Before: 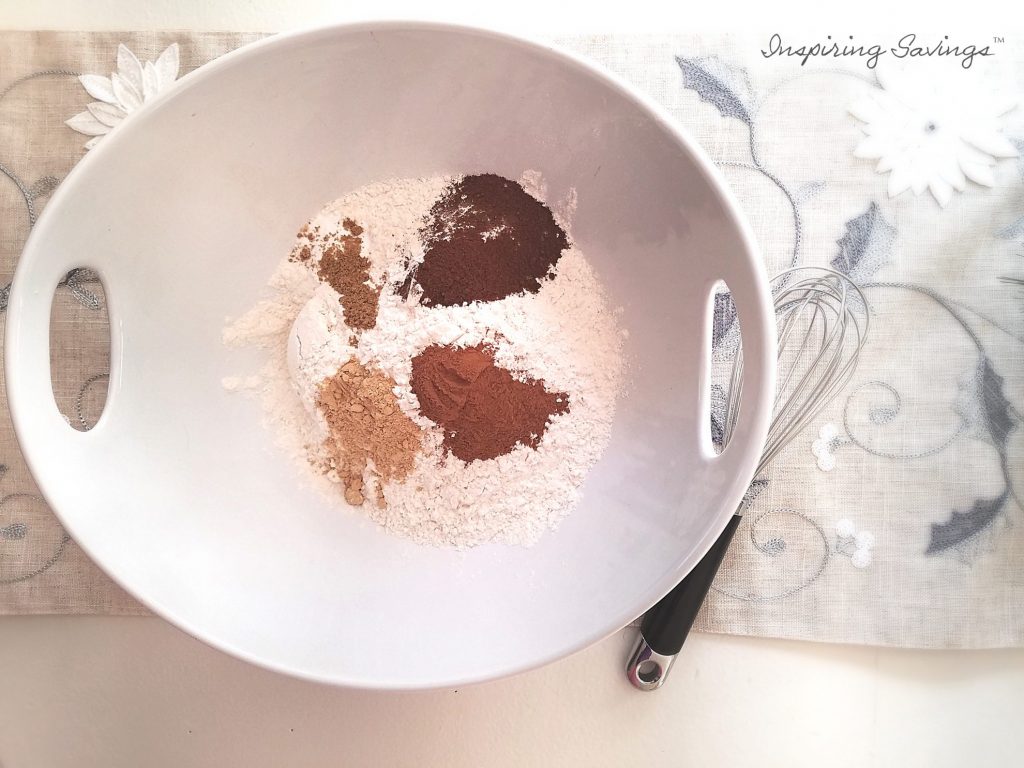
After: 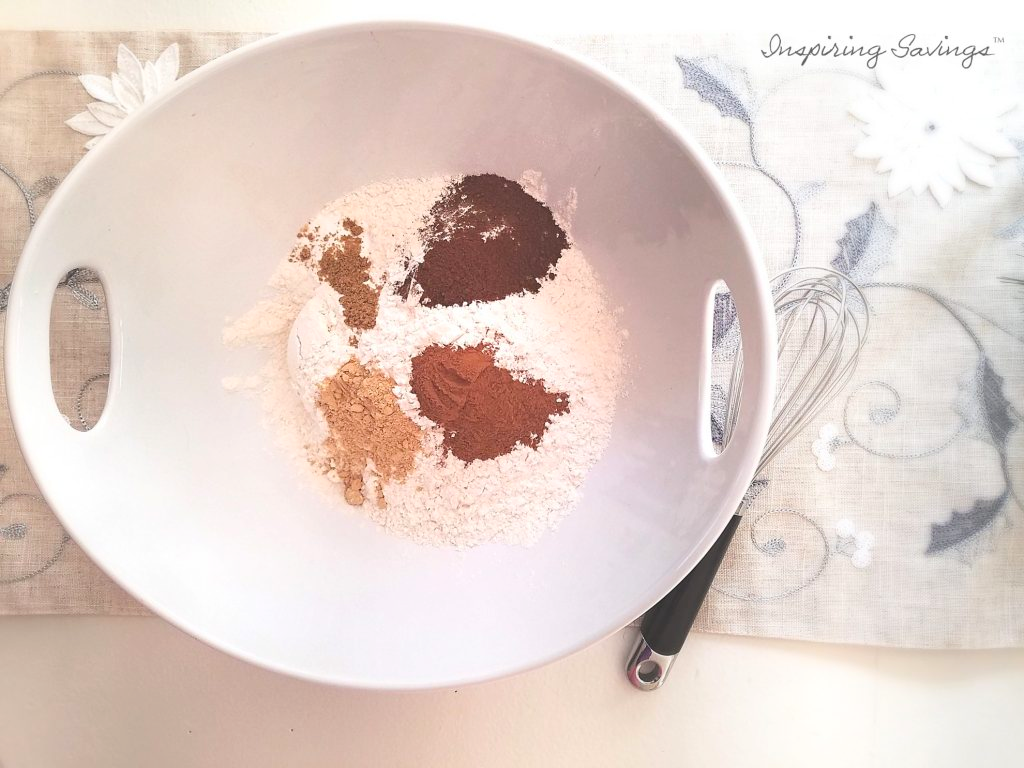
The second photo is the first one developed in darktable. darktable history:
color balance: lift [1.007, 1, 1, 1], gamma [1.097, 1, 1, 1]
white balance: emerald 1
color balance rgb: linear chroma grading › global chroma 6.48%, perceptual saturation grading › global saturation 12.96%, global vibrance 6.02%
contrast brightness saturation: contrast 0.1, brightness 0.02, saturation 0.02
